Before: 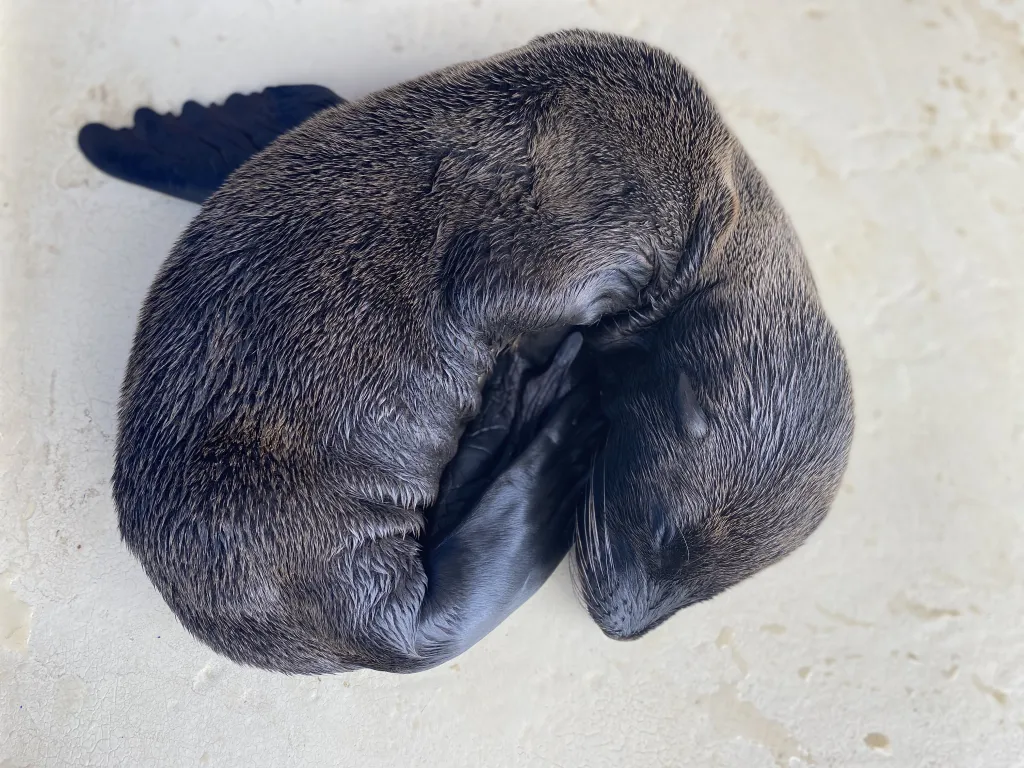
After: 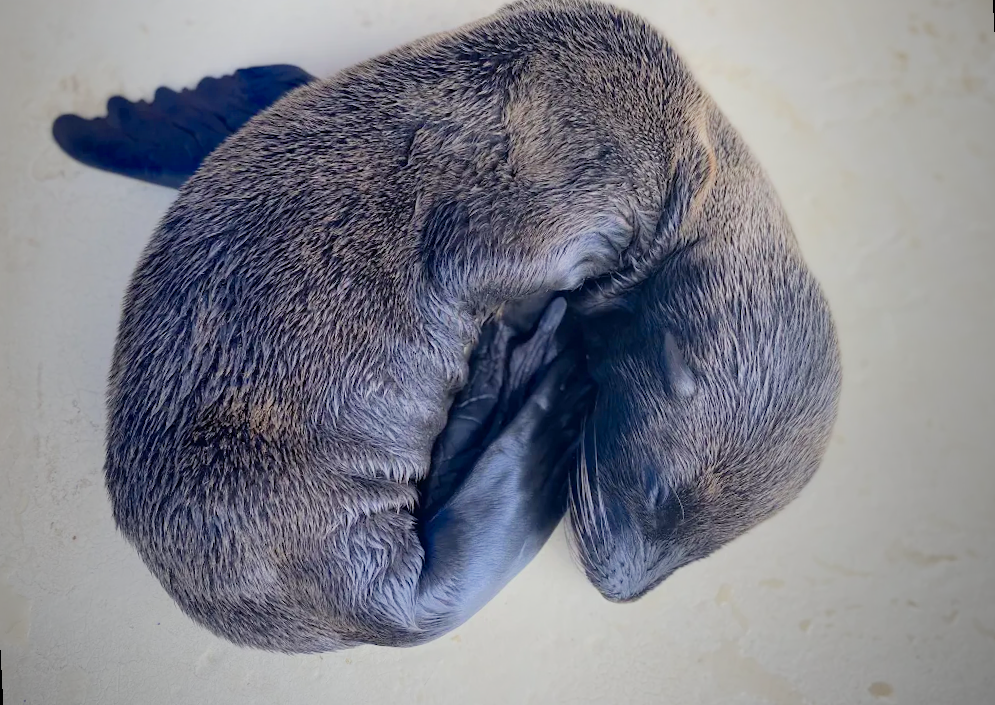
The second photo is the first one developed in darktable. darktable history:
vignetting: fall-off start 72.14%, fall-off radius 108.07%, brightness -0.713, saturation -0.488, center (-0.054, -0.359), width/height ratio 0.729
exposure: exposure 0.74 EV, compensate highlight preservation false
rotate and perspective: rotation -3°, crop left 0.031, crop right 0.968, crop top 0.07, crop bottom 0.93
filmic rgb: black relative exposure -8.79 EV, white relative exposure 4.98 EV, threshold 6 EV, target black luminance 0%, hardness 3.77, latitude 66.34%, contrast 0.822, highlights saturation mix 10%, shadows ↔ highlights balance 20%, add noise in highlights 0.1, color science v4 (2020), iterations of high-quality reconstruction 0, type of noise poissonian, enable highlight reconstruction true
